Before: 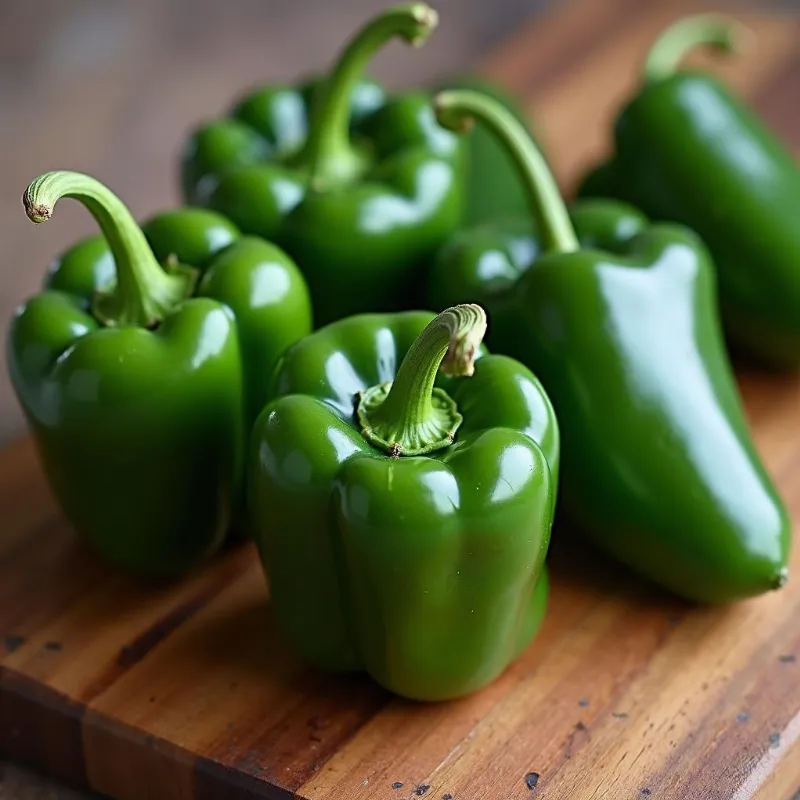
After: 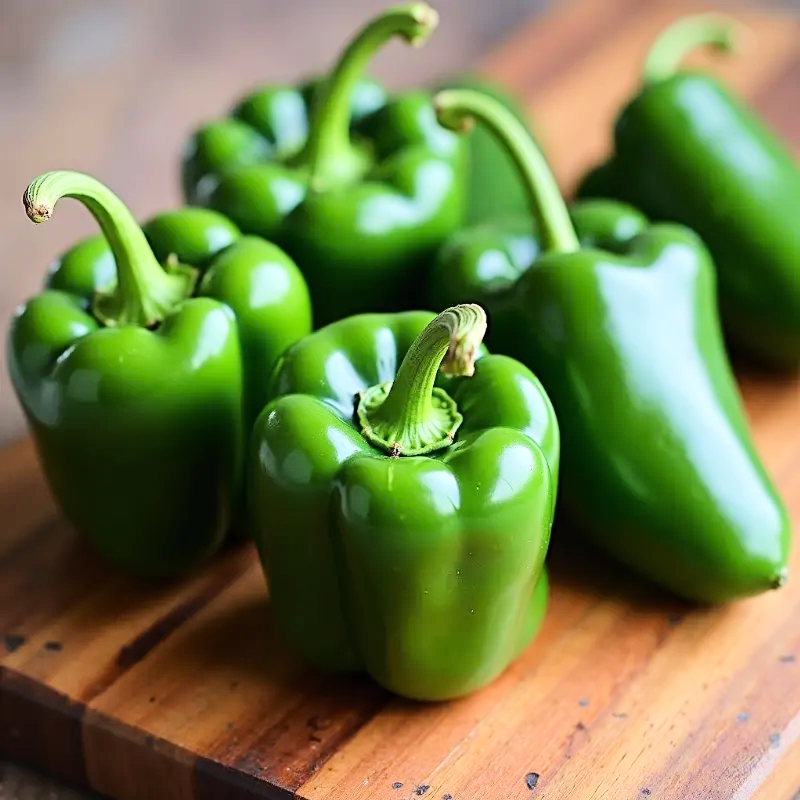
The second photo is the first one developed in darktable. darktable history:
tone equalizer: -7 EV 0.145 EV, -6 EV 0.581 EV, -5 EV 1.18 EV, -4 EV 1.3 EV, -3 EV 1.13 EV, -2 EV 0.6 EV, -1 EV 0.165 EV, edges refinement/feathering 500, mask exposure compensation -1.57 EV, preserve details no
